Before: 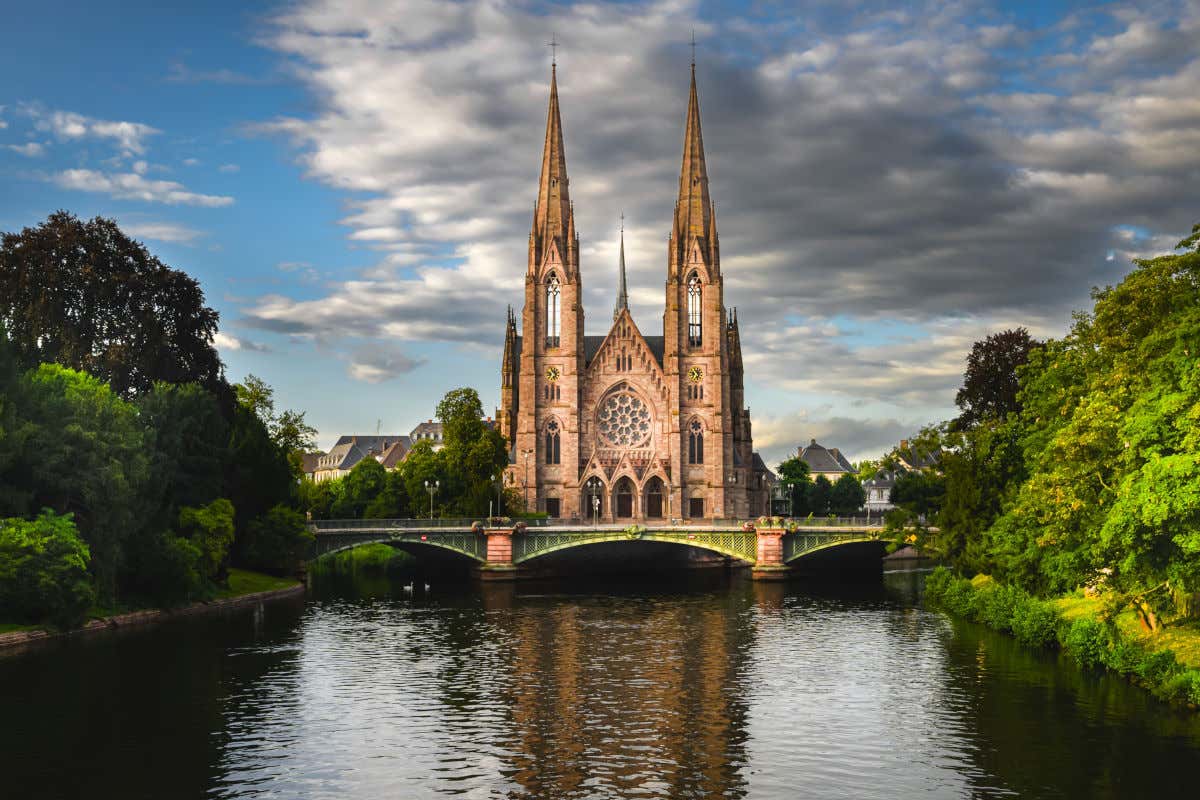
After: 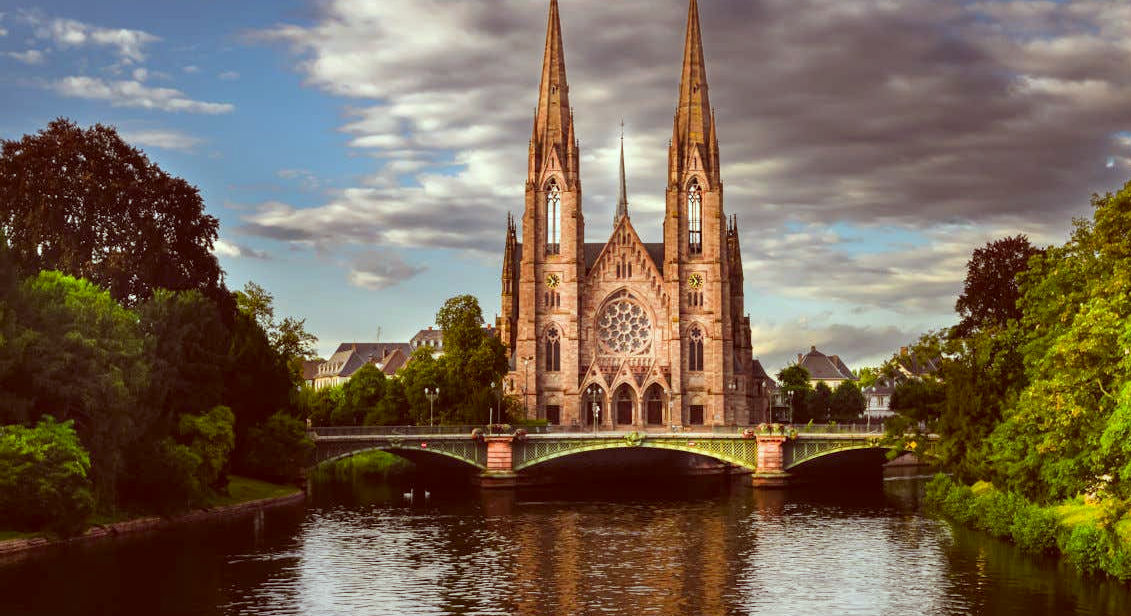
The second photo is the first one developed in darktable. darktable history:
crop and rotate: angle 0.03°, top 11.643%, right 5.651%, bottom 11.189%
color correction: highlights a* -7.23, highlights b* -0.161, shadows a* 20.08, shadows b* 11.73
